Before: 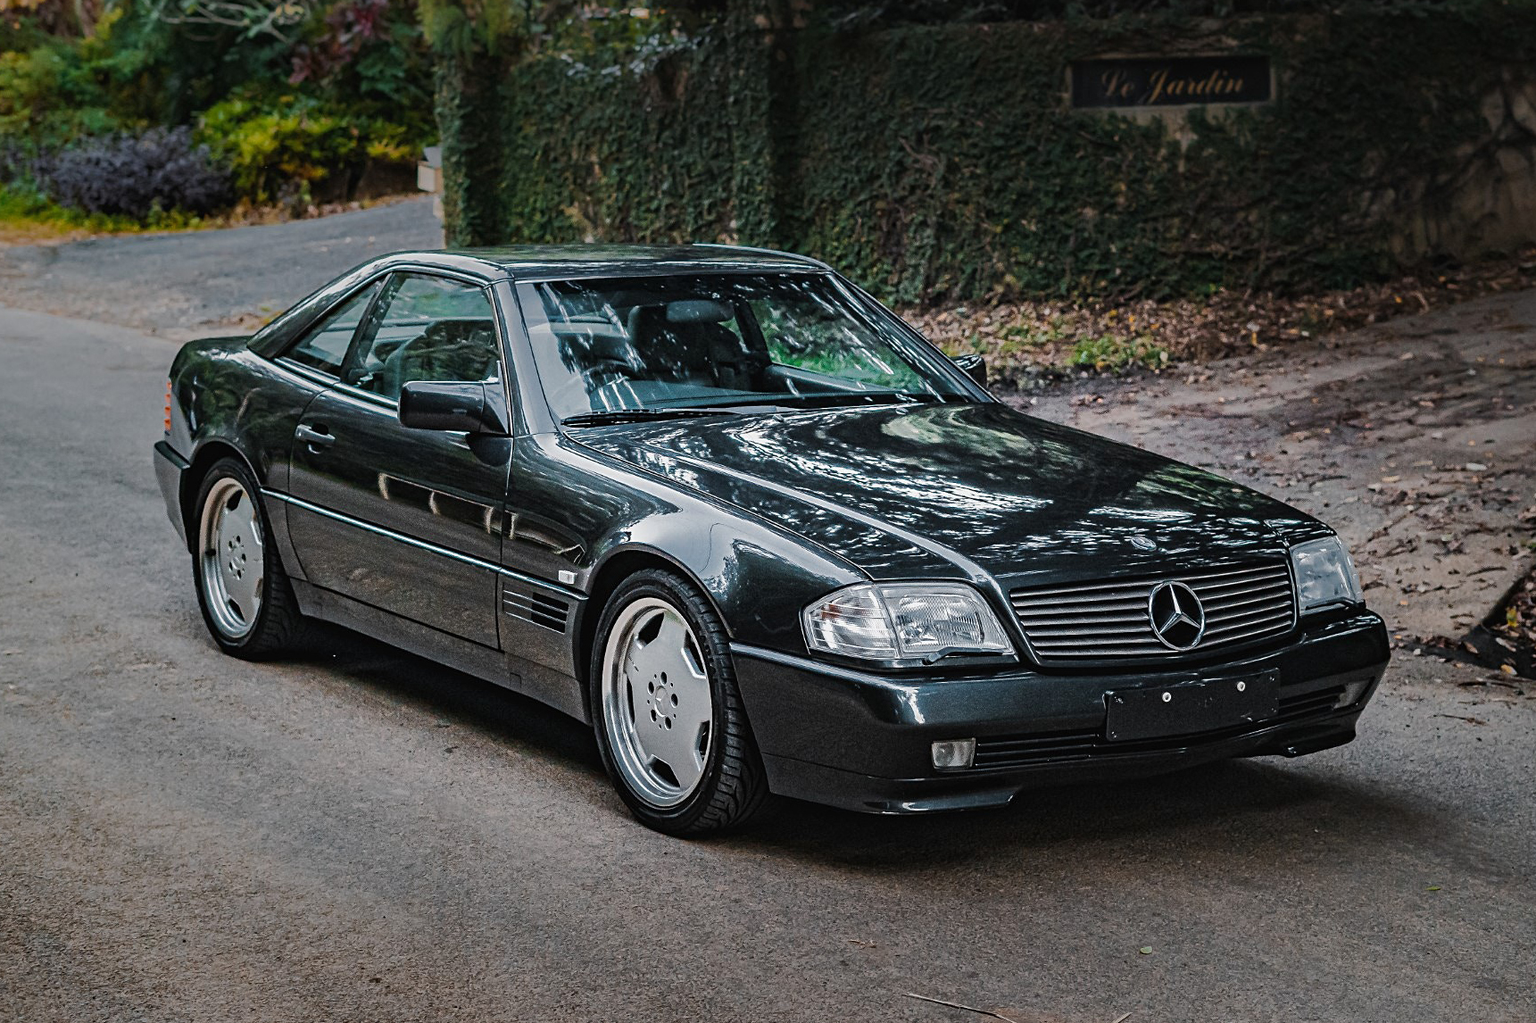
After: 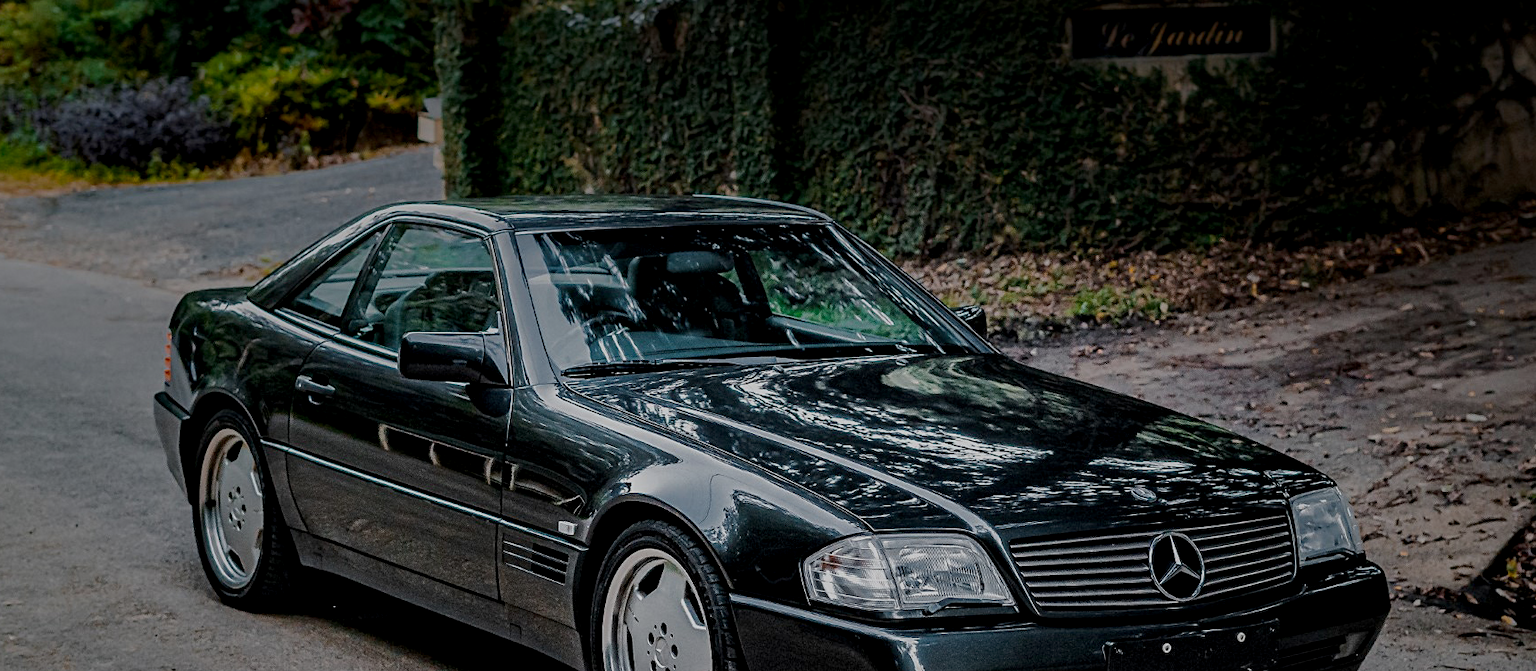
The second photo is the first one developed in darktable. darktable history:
crop and rotate: top 4.848%, bottom 29.503%
exposure: black level correction 0.009, exposure -0.637 EV, compensate highlight preservation false
